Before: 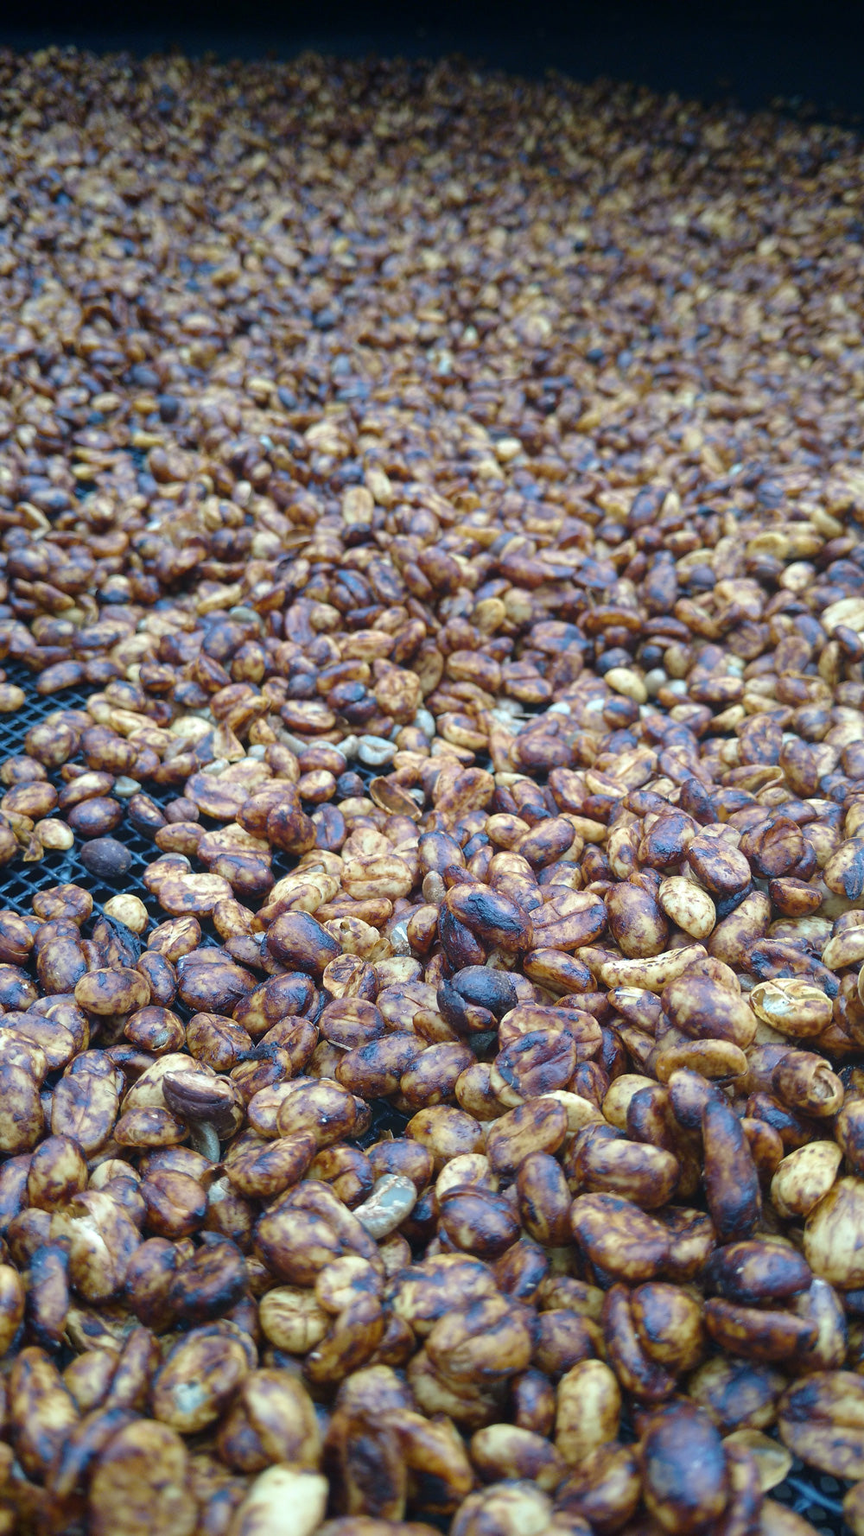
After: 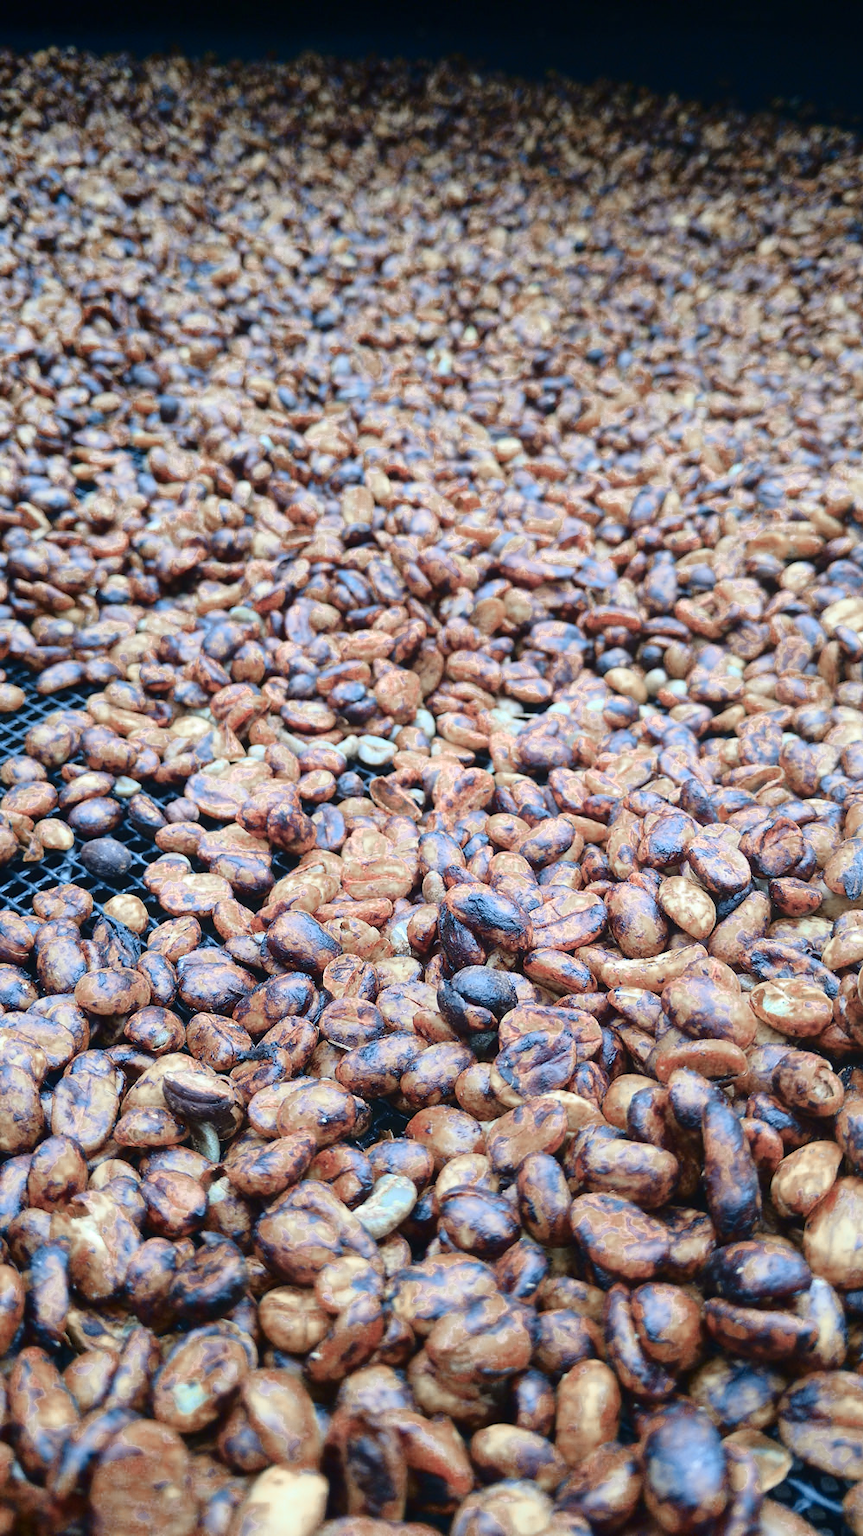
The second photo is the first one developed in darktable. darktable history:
color zones: curves: ch0 [(0.006, 0.385) (0.143, 0.563) (0.243, 0.321) (0.352, 0.464) (0.516, 0.456) (0.625, 0.5) (0.75, 0.5) (0.875, 0.5)]; ch1 [(0, 0.5) (0.134, 0.504) (0.246, 0.463) (0.421, 0.515) (0.5, 0.56) (0.625, 0.5) (0.75, 0.5) (0.875, 0.5)]; ch2 [(0, 0.5) (0.131, 0.426) (0.307, 0.289) (0.38, 0.188) (0.513, 0.216) (0.625, 0.548) (0.75, 0.468) (0.838, 0.396) (0.971, 0.311)], mix 38.28%
tone curve: curves: ch0 [(0, 0) (0.003, 0.011) (0.011, 0.014) (0.025, 0.023) (0.044, 0.035) (0.069, 0.047) (0.1, 0.065) (0.136, 0.098) (0.177, 0.139) (0.224, 0.214) (0.277, 0.306) (0.335, 0.392) (0.399, 0.484) (0.468, 0.584) (0.543, 0.68) (0.623, 0.772) (0.709, 0.847) (0.801, 0.905) (0.898, 0.951) (1, 1)], color space Lab, independent channels, preserve colors none
